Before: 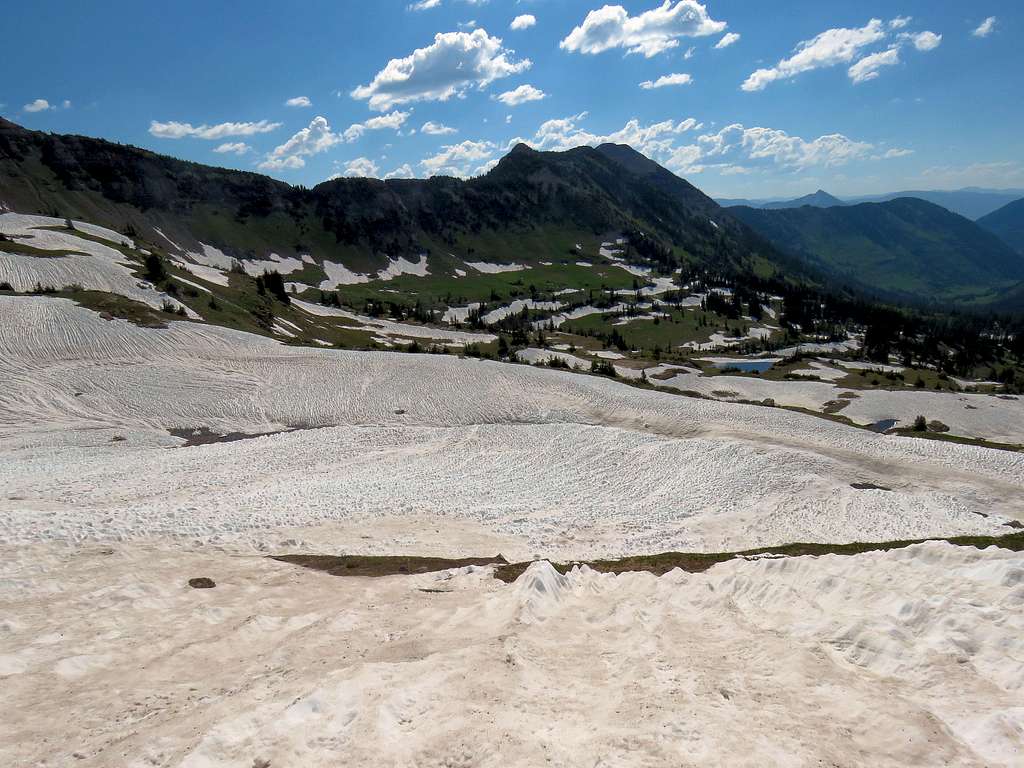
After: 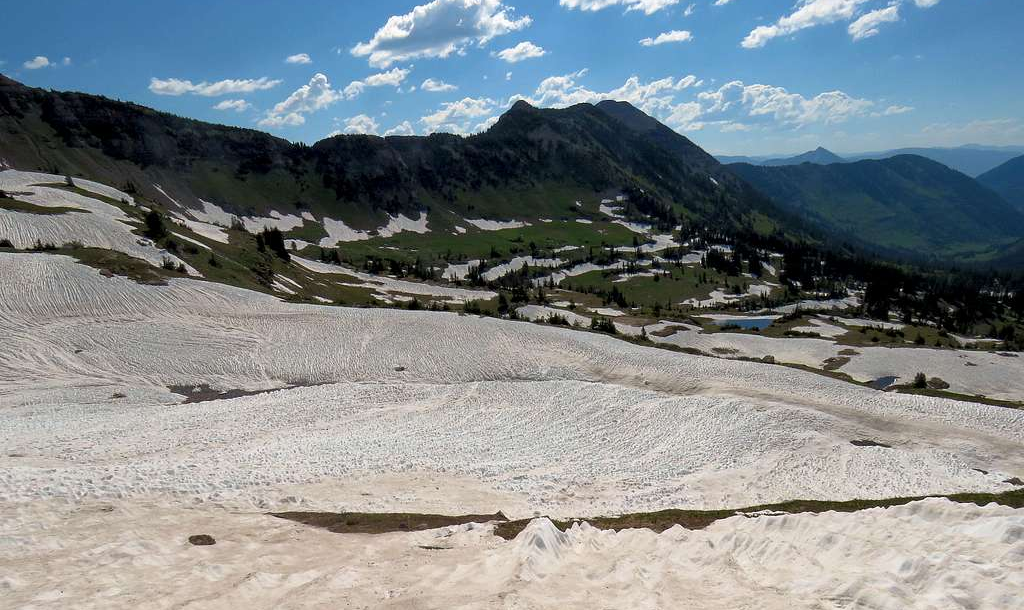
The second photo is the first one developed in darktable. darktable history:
crop and rotate: top 5.667%, bottom 14.807%
